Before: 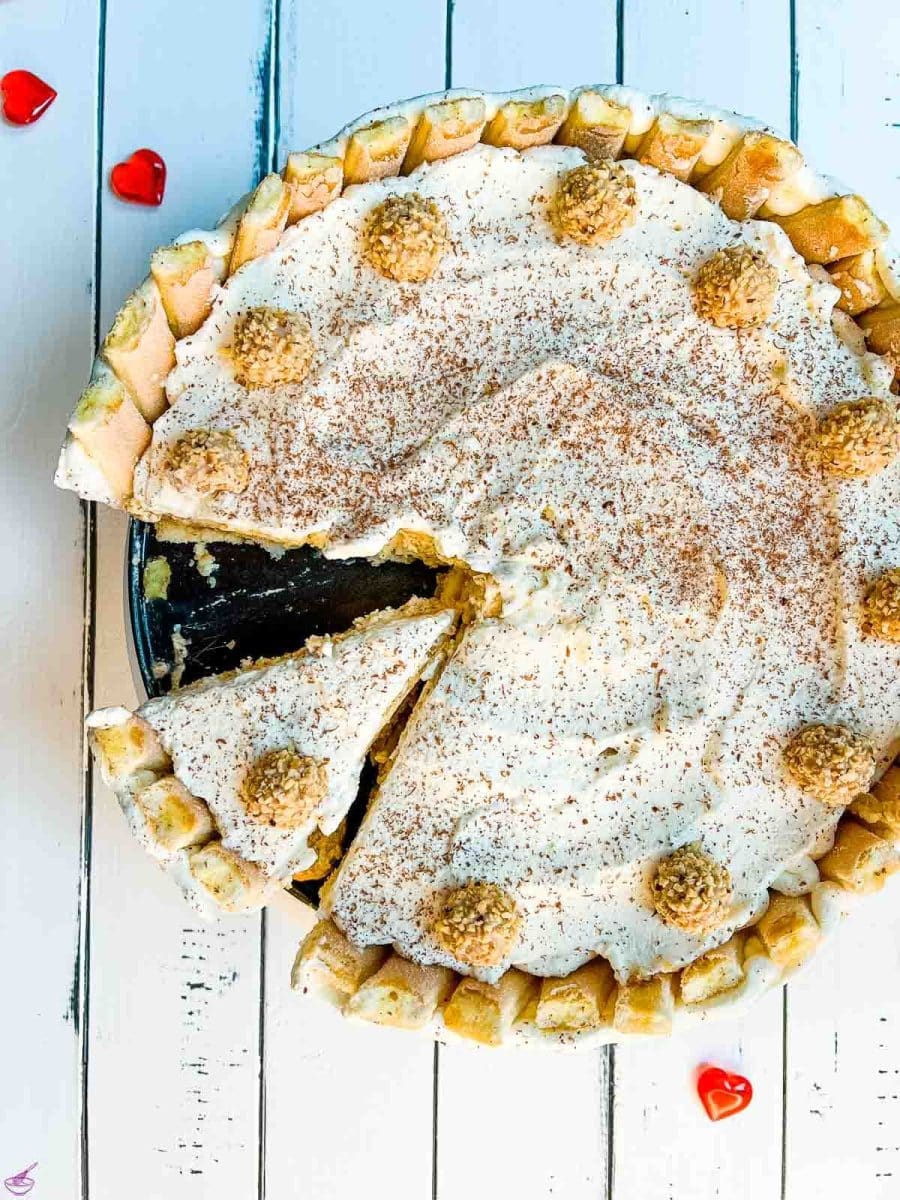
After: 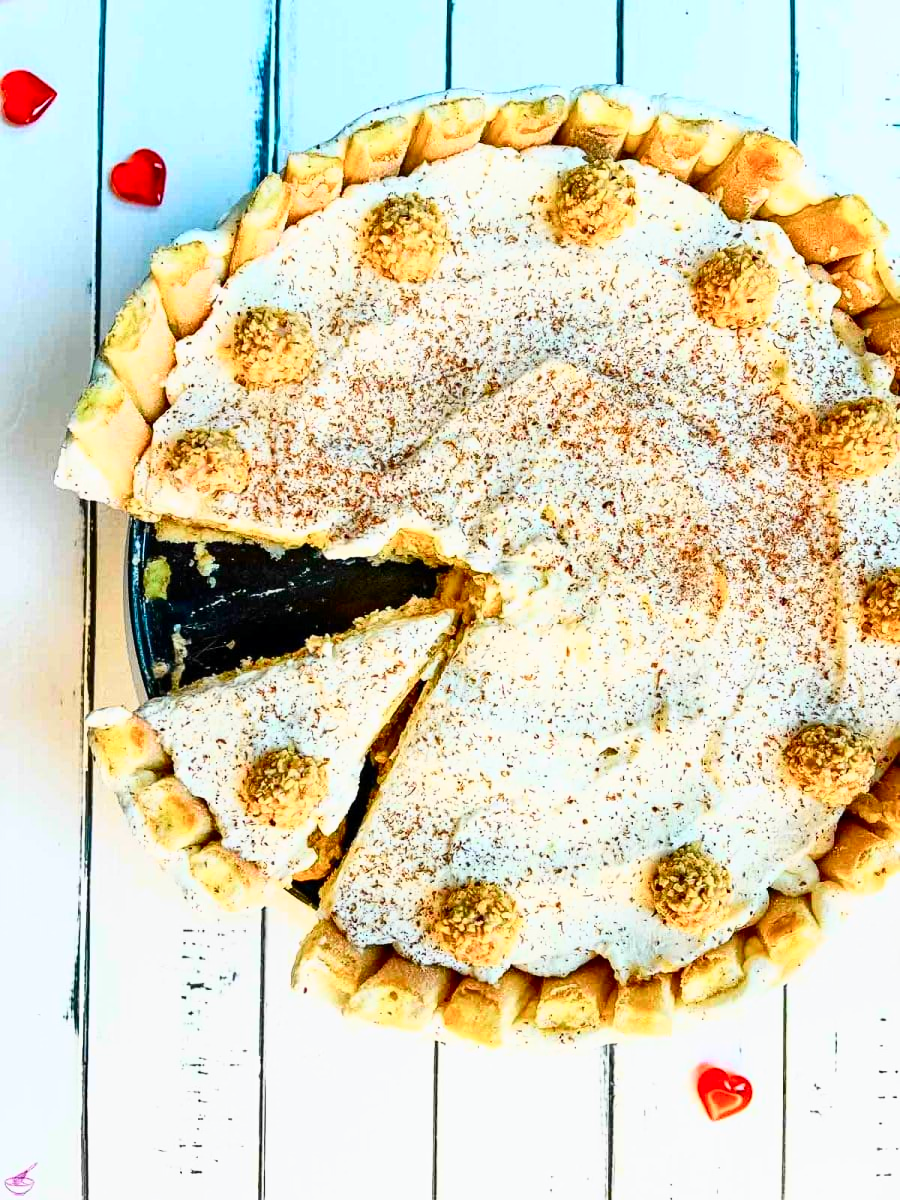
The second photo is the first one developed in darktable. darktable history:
tone curve: curves: ch0 [(0, 0) (0.187, 0.12) (0.384, 0.363) (0.618, 0.698) (0.754, 0.857) (0.875, 0.956) (1, 0.987)]; ch1 [(0, 0) (0.402, 0.36) (0.476, 0.466) (0.501, 0.501) (0.518, 0.514) (0.564, 0.608) (0.614, 0.664) (0.692, 0.744) (1, 1)]; ch2 [(0, 0) (0.435, 0.412) (0.483, 0.481) (0.503, 0.503) (0.522, 0.535) (0.563, 0.601) (0.627, 0.699) (0.699, 0.753) (0.997, 0.858)], color space Lab, independent channels
